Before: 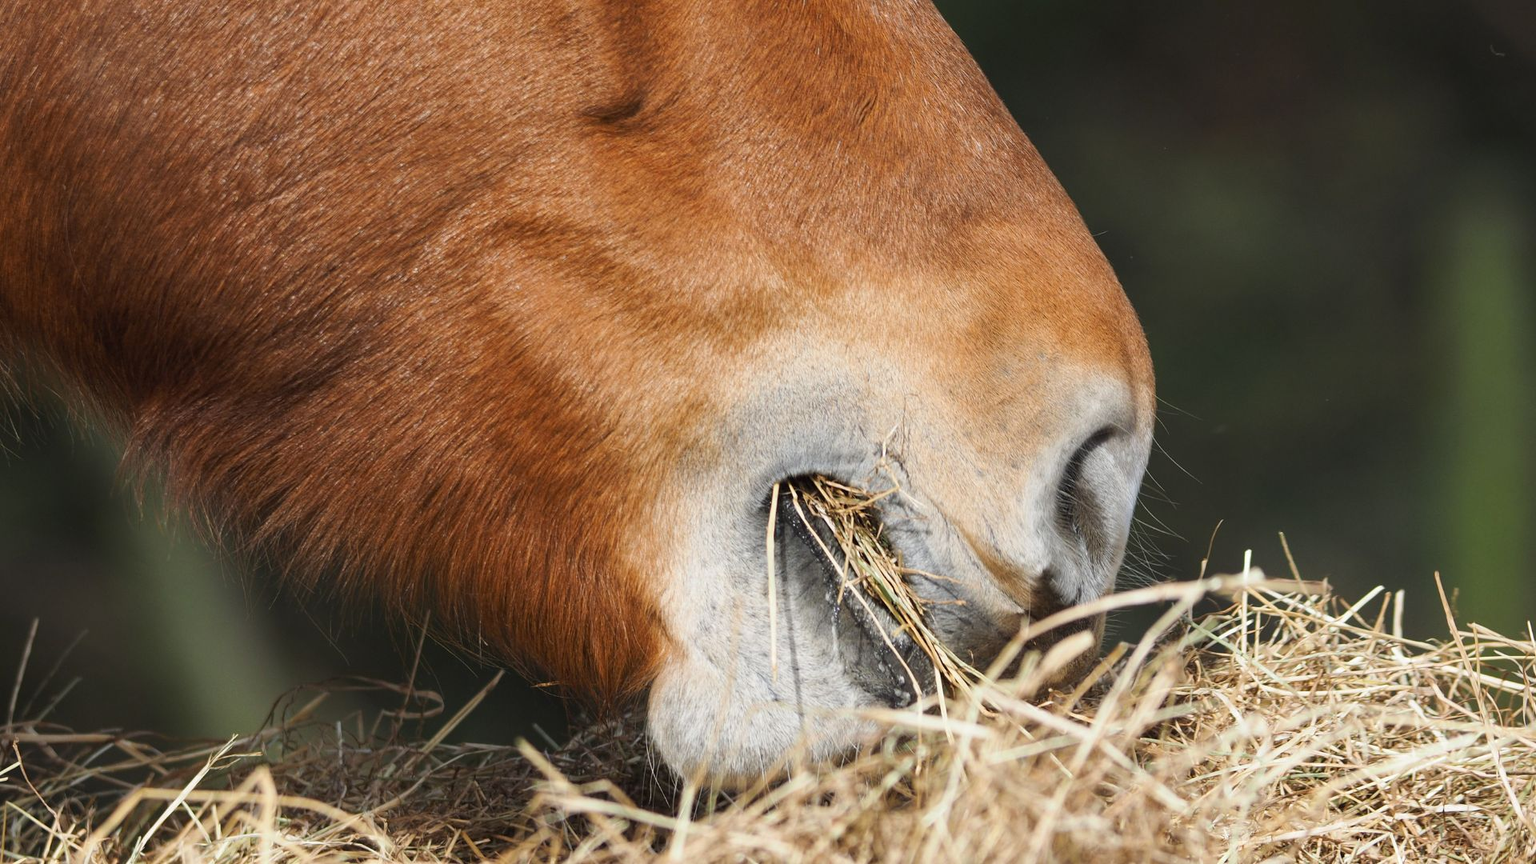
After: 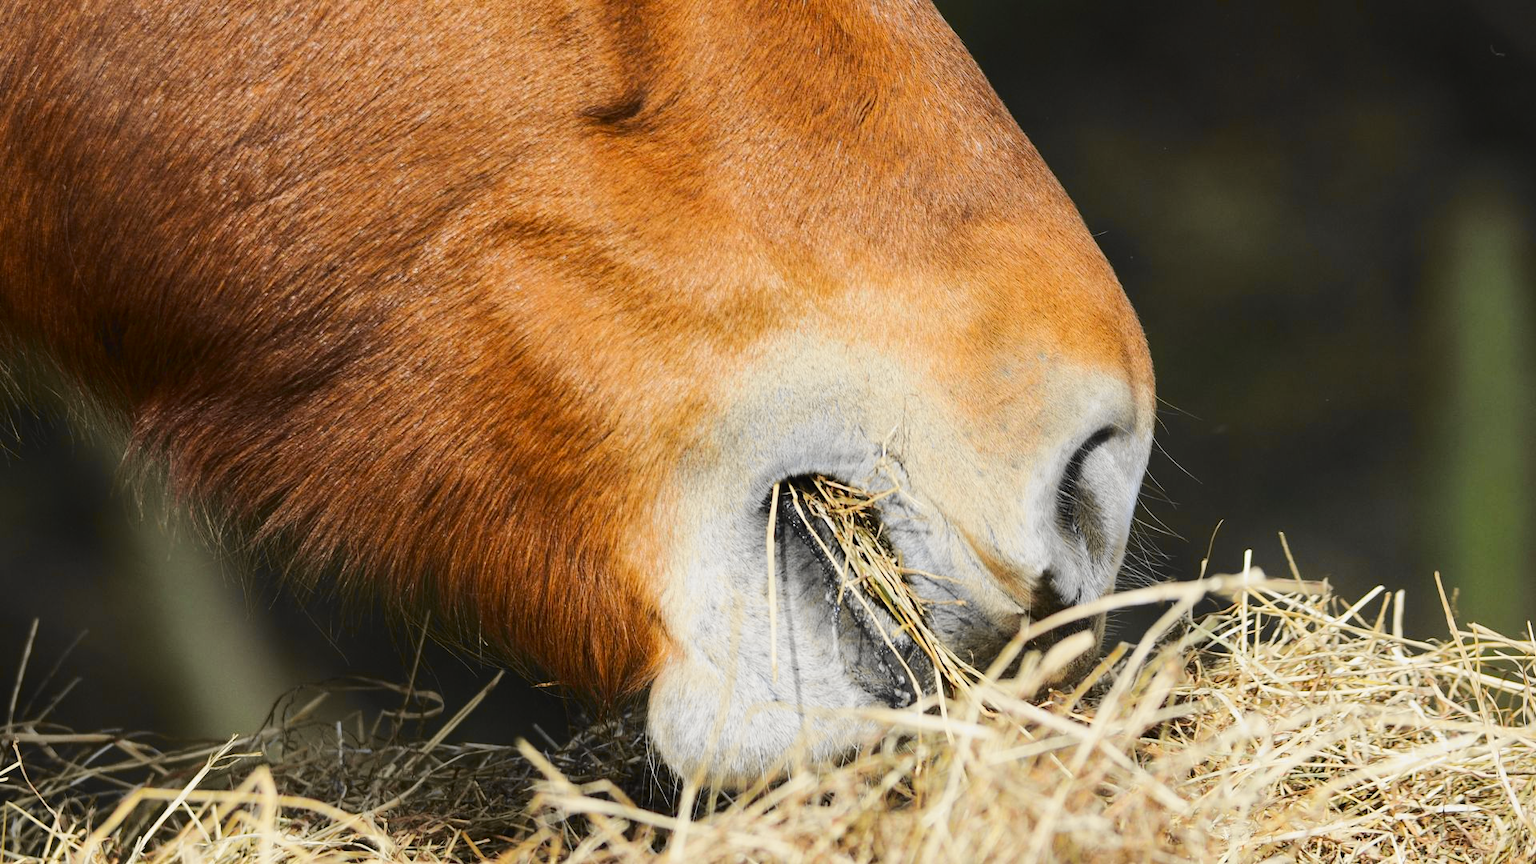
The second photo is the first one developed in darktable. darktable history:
tone curve: curves: ch0 [(0, 0.01) (0.097, 0.07) (0.204, 0.173) (0.447, 0.517) (0.539, 0.624) (0.733, 0.791) (0.879, 0.898) (1, 0.98)]; ch1 [(0, 0) (0.393, 0.415) (0.447, 0.448) (0.485, 0.494) (0.523, 0.509) (0.545, 0.544) (0.574, 0.578) (0.648, 0.674) (1, 1)]; ch2 [(0, 0) (0.369, 0.388) (0.449, 0.431) (0.499, 0.5) (0.521, 0.517) (0.53, 0.54) (0.564, 0.569) (0.674, 0.735) (1, 1)], color space Lab, independent channels, preserve colors none
